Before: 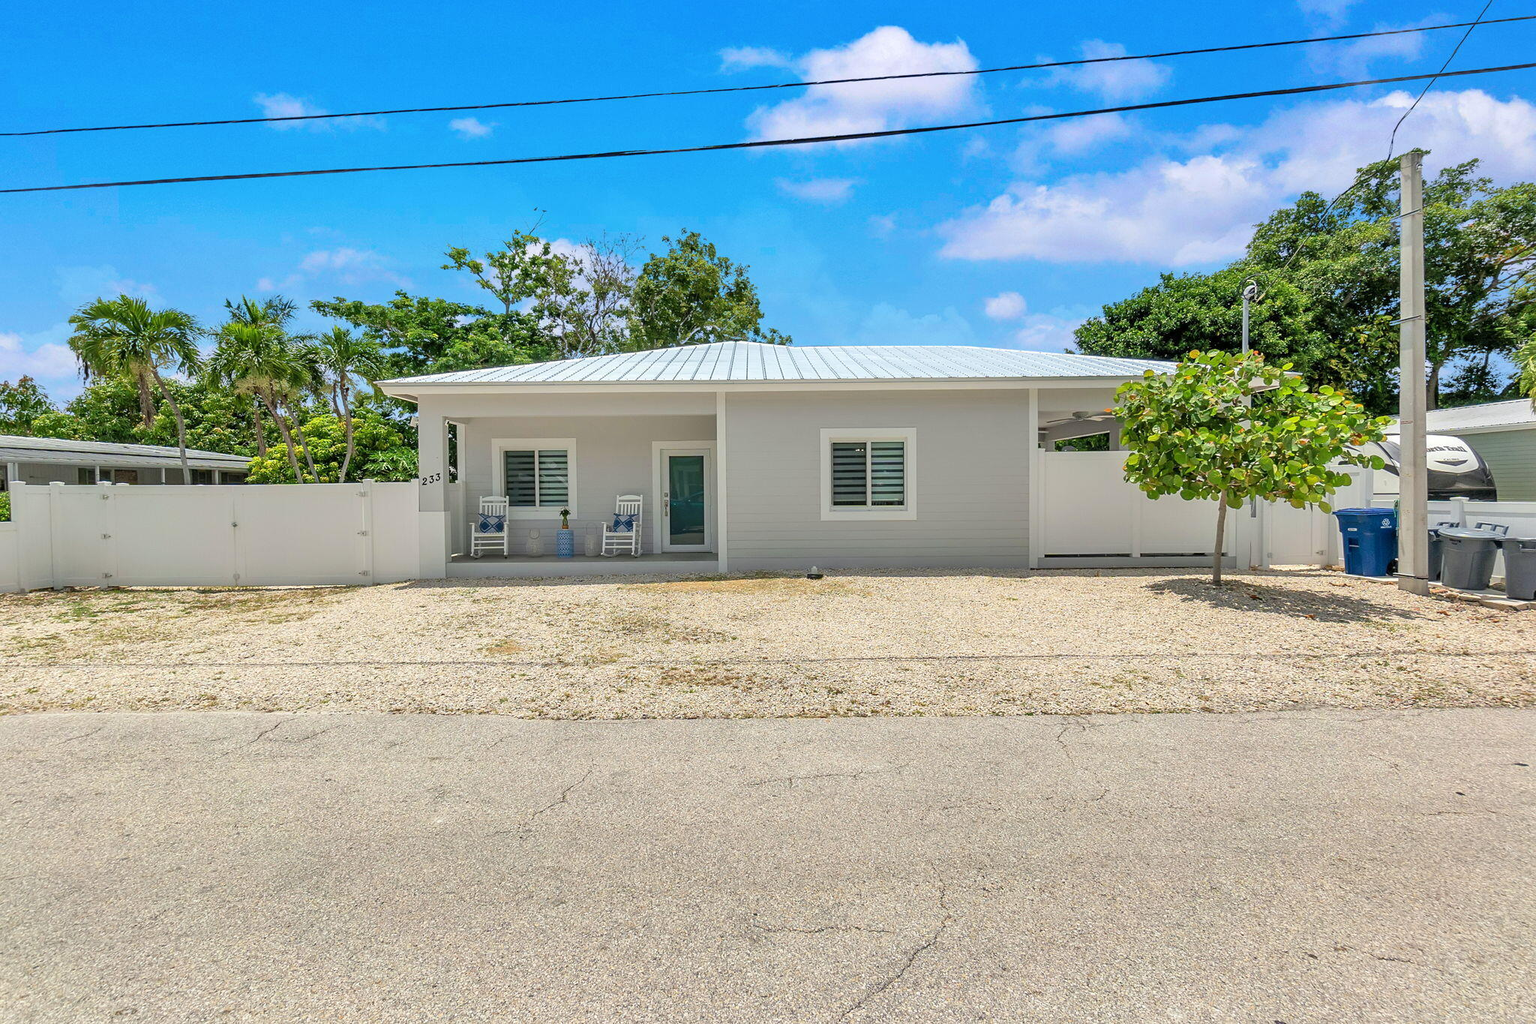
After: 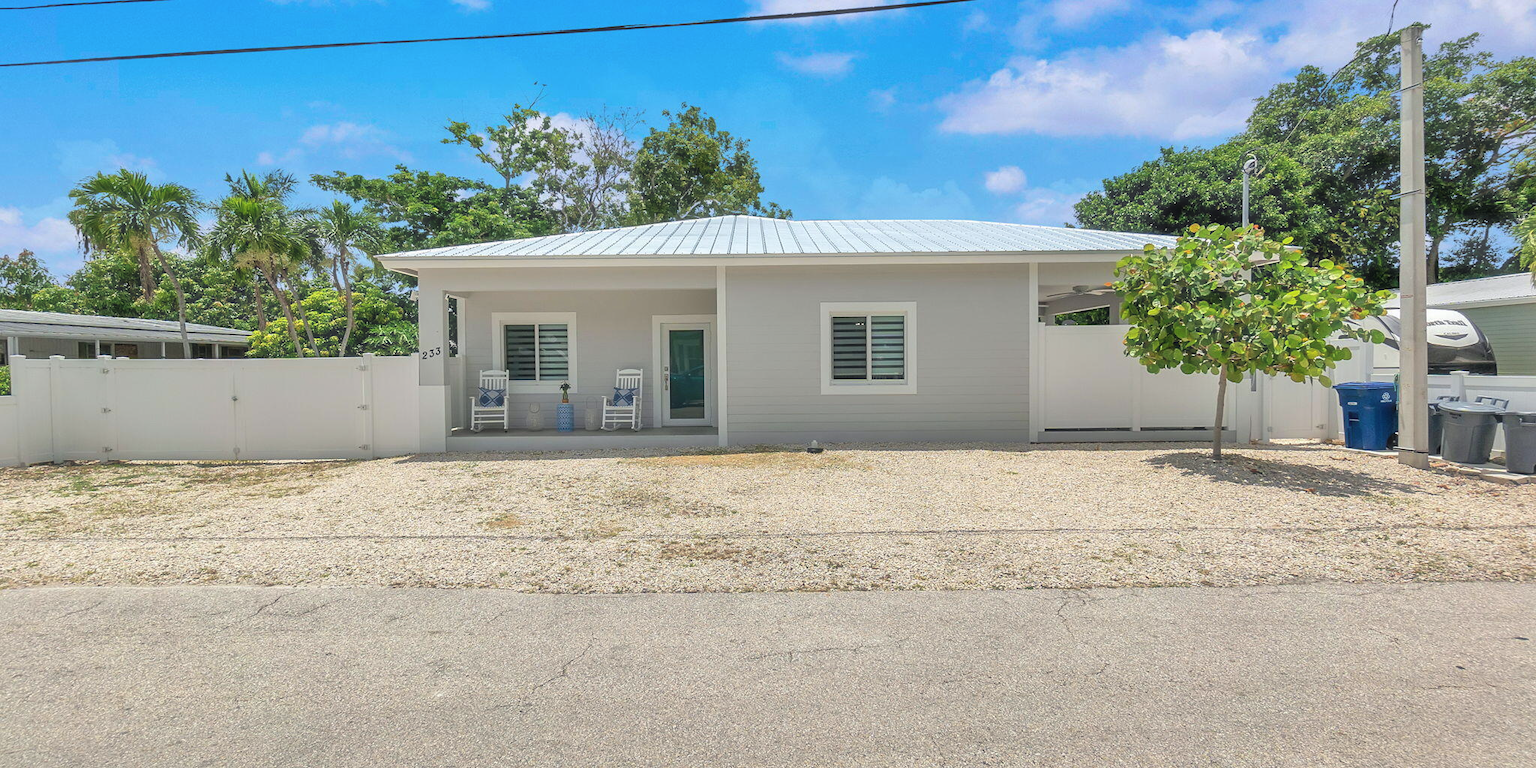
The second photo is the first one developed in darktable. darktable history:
haze removal: strength -0.103, compatibility mode true, adaptive false
shadows and highlights: shadows 8.53, white point adjustment 1.04, highlights -38.41
crop and rotate: top 12.34%, bottom 12.504%
